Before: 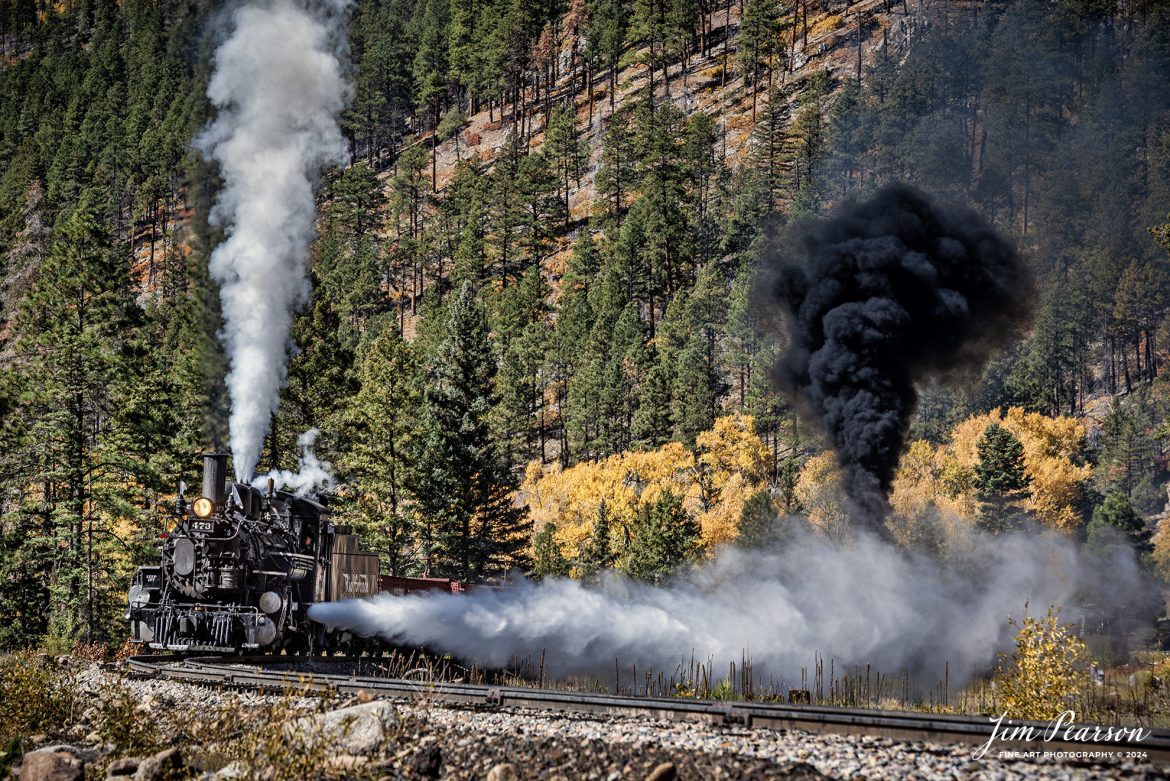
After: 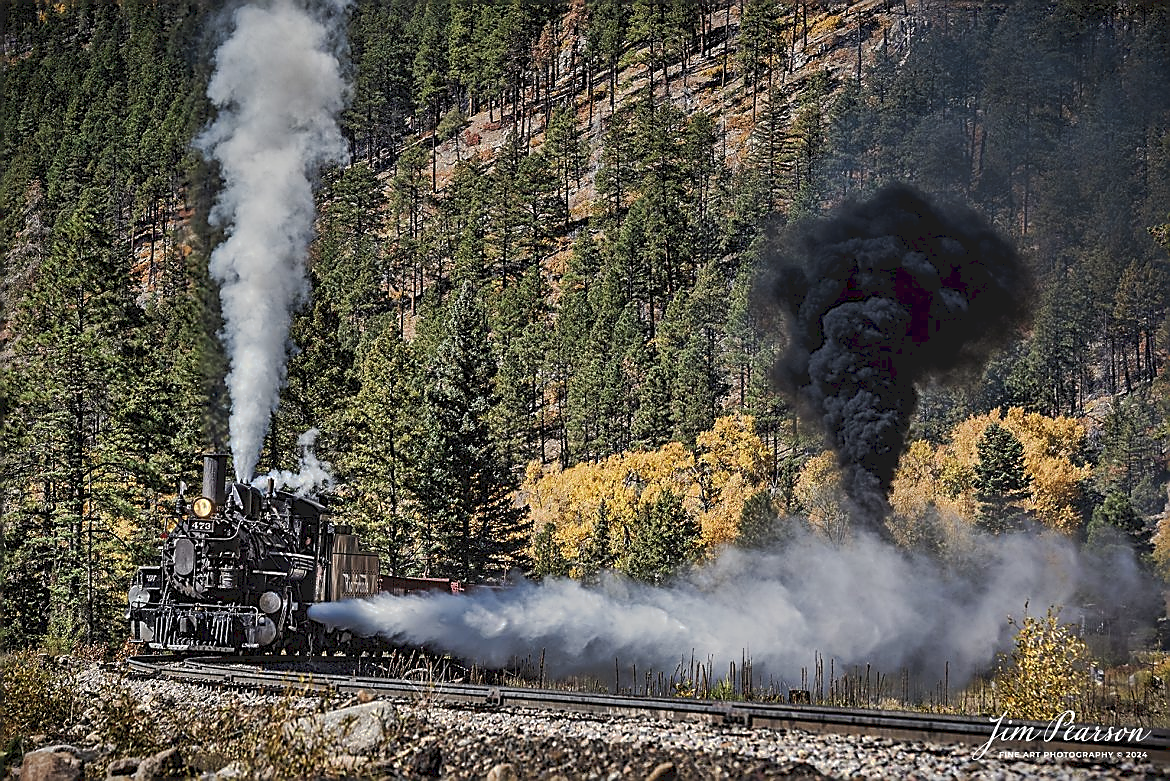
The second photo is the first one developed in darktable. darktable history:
sharpen: radius 1.4, amount 1.25, threshold 0.7
tone curve: curves: ch0 [(0, 0) (0.003, 0.096) (0.011, 0.096) (0.025, 0.098) (0.044, 0.099) (0.069, 0.106) (0.1, 0.128) (0.136, 0.153) (0.177, 0.186) (0.224, 0.218) (0.277, 0.265) (0.335, 0.316) (0.399, 0.374) (0.468, 0.445) (0.543, 0.526) (0.623, 0.605) (0.709, 0.681) (0.801, 0.758) (0.898, 0.819) (1, 1)], preserve colors none
